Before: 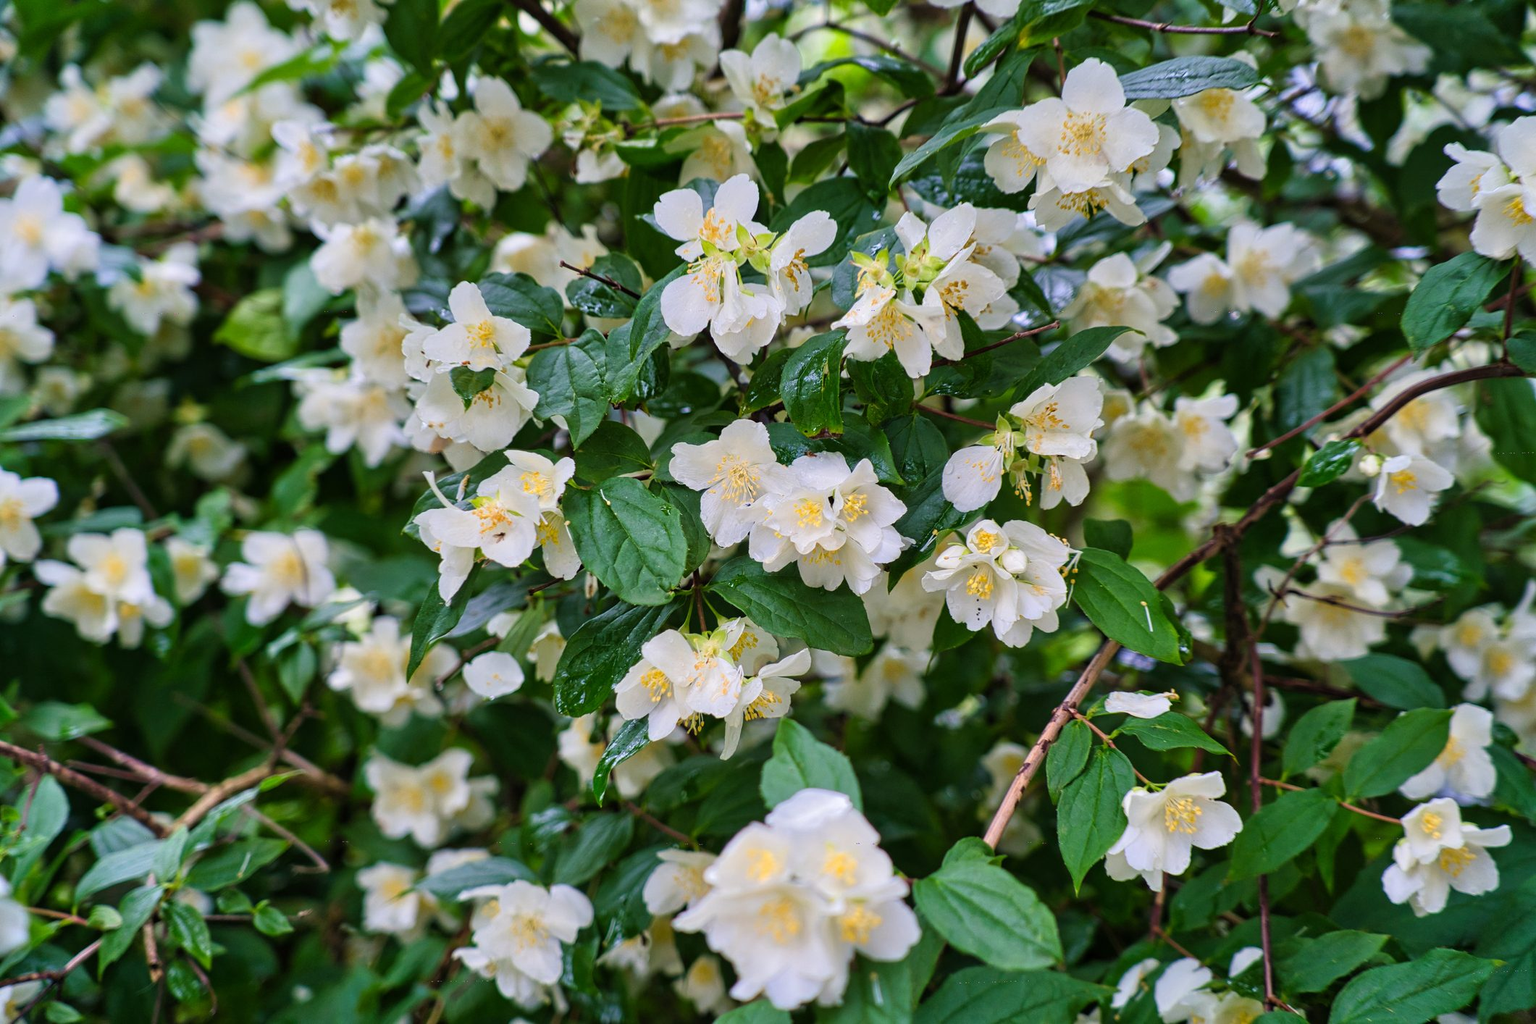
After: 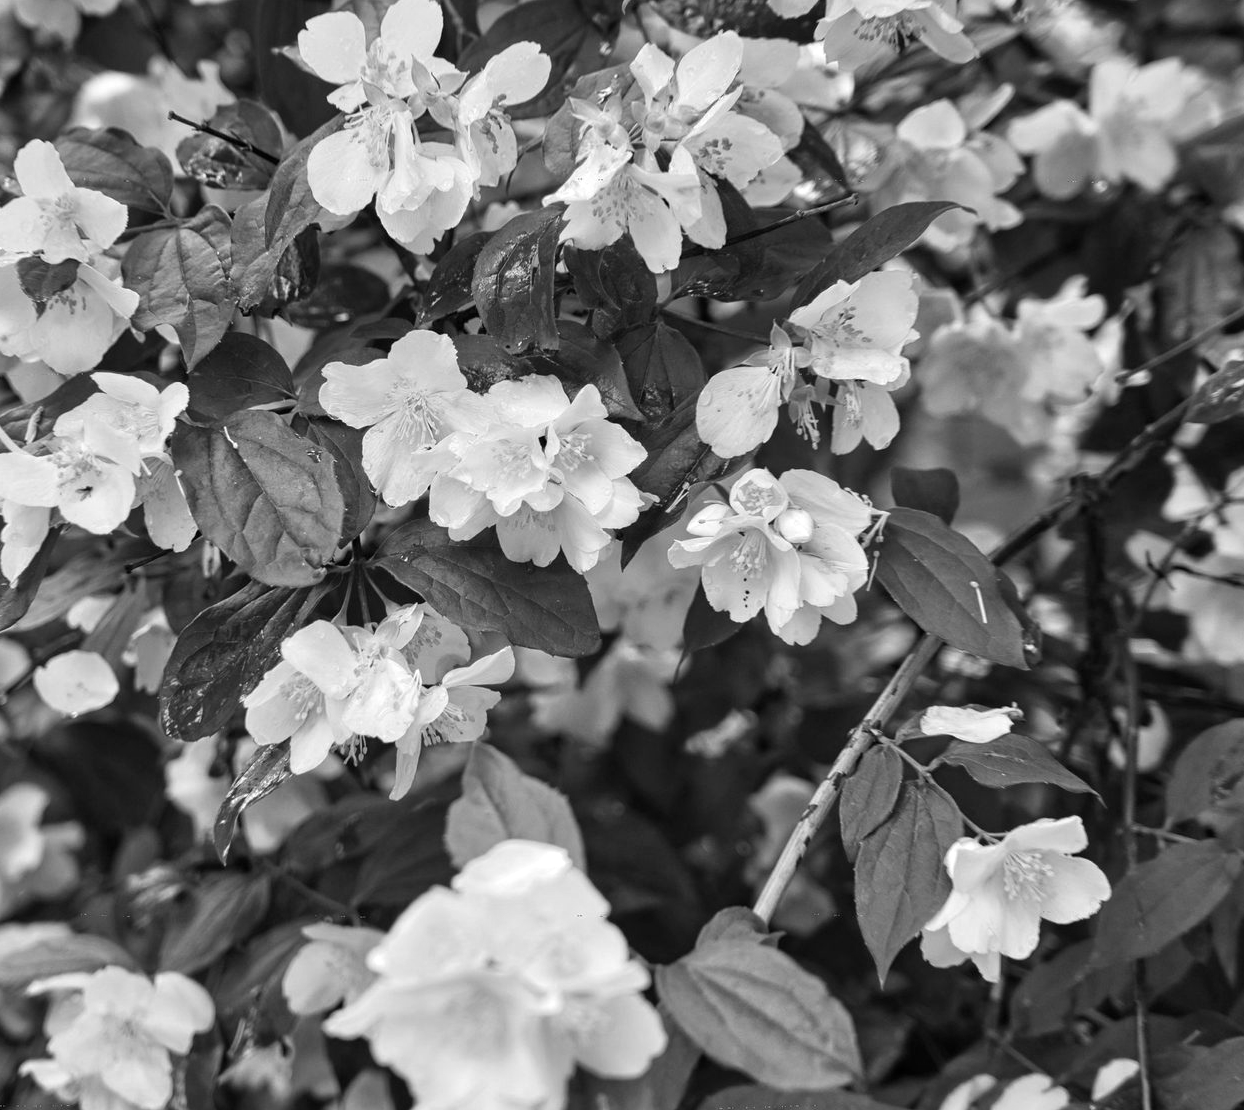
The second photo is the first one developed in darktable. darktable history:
crop and rotate: left 28.586%, top 17.649%, right 12.755%, bottom 3.812%
exposure: exposure 0.175 EV, compensate highlight preservation false
color calibration: output gray [0.267, 0.423, 0.267, 0], gray › normalize channels true, illuminant custom, x 0.389, y 0.387, temperature 3815.05 K, gamut compression 0.011
